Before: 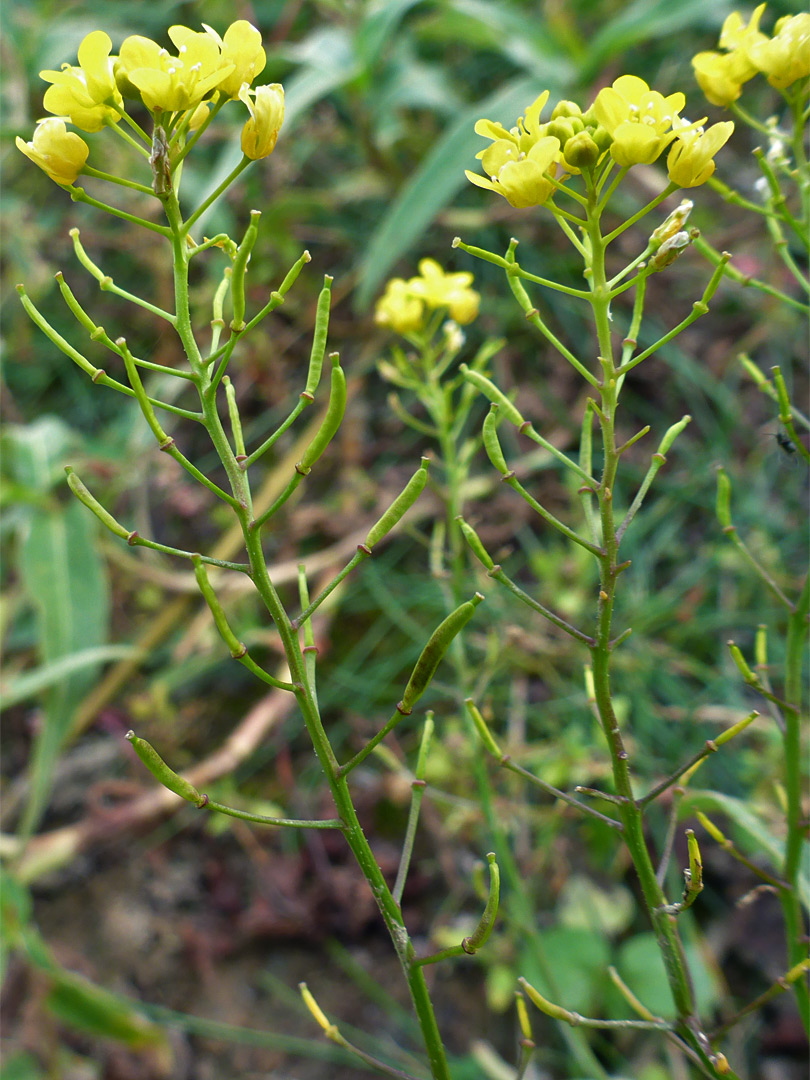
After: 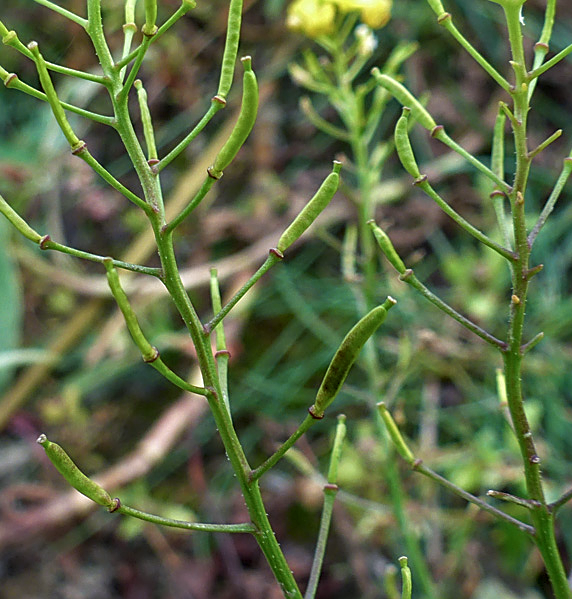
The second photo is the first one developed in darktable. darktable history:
color correction: highlights a* -0.742, highlights b* -8.98
crop: left 10.959%, top 27.422%, right 18.317%, bottom 17.079%
local contrast: on, module defaults
sharpen: on, module defaults
